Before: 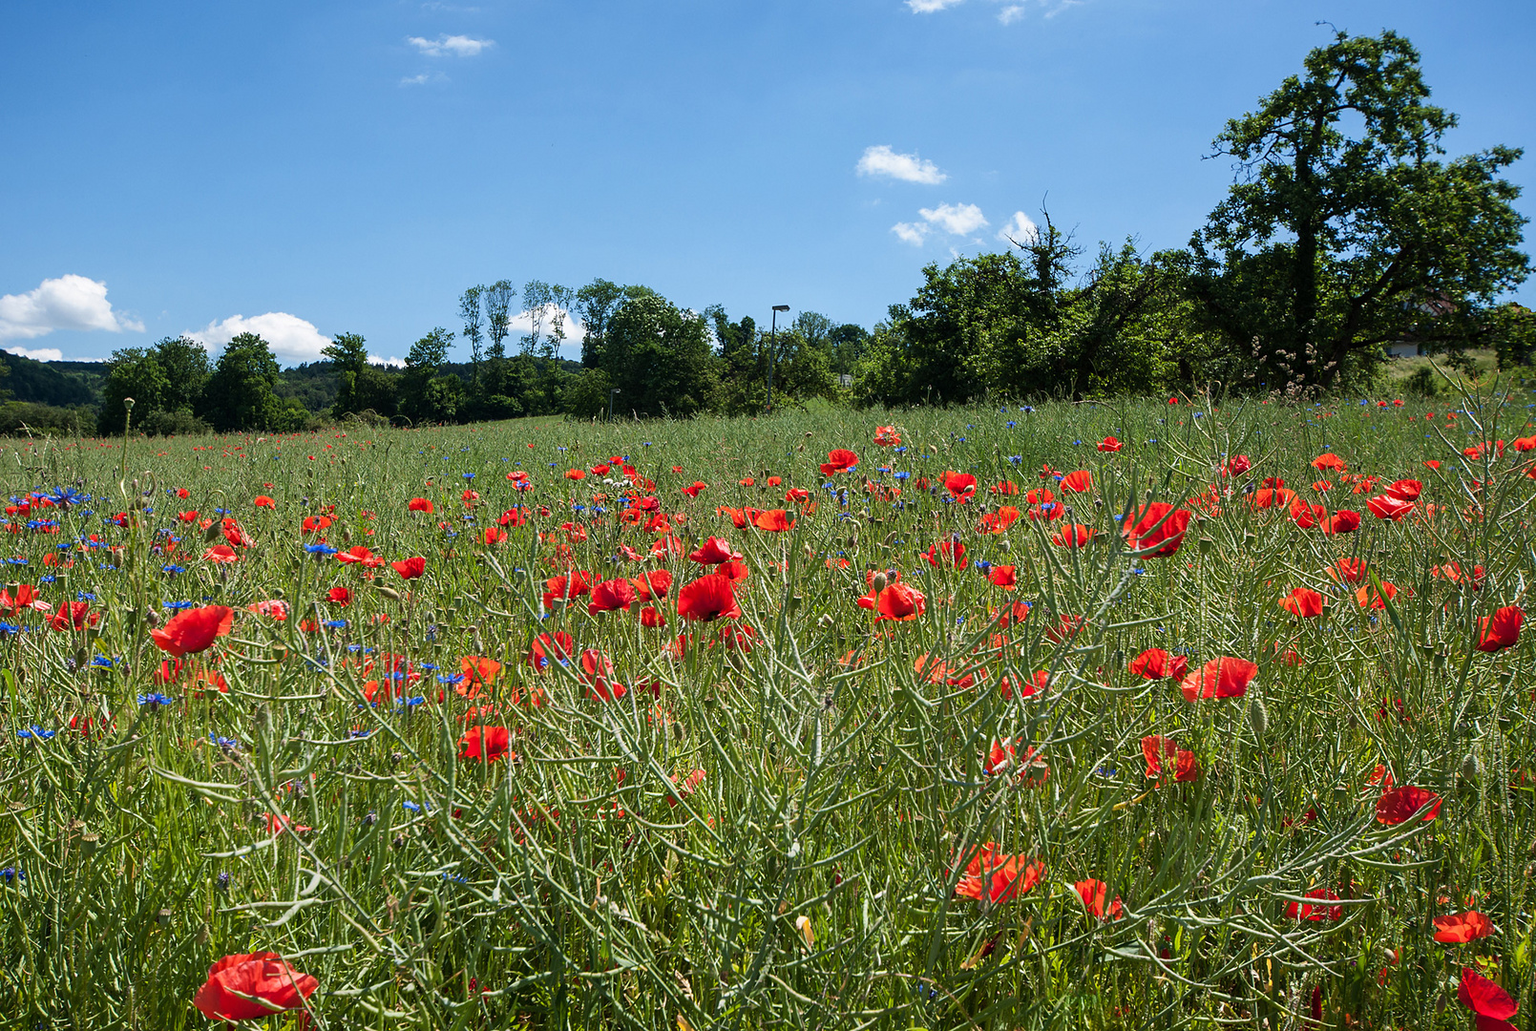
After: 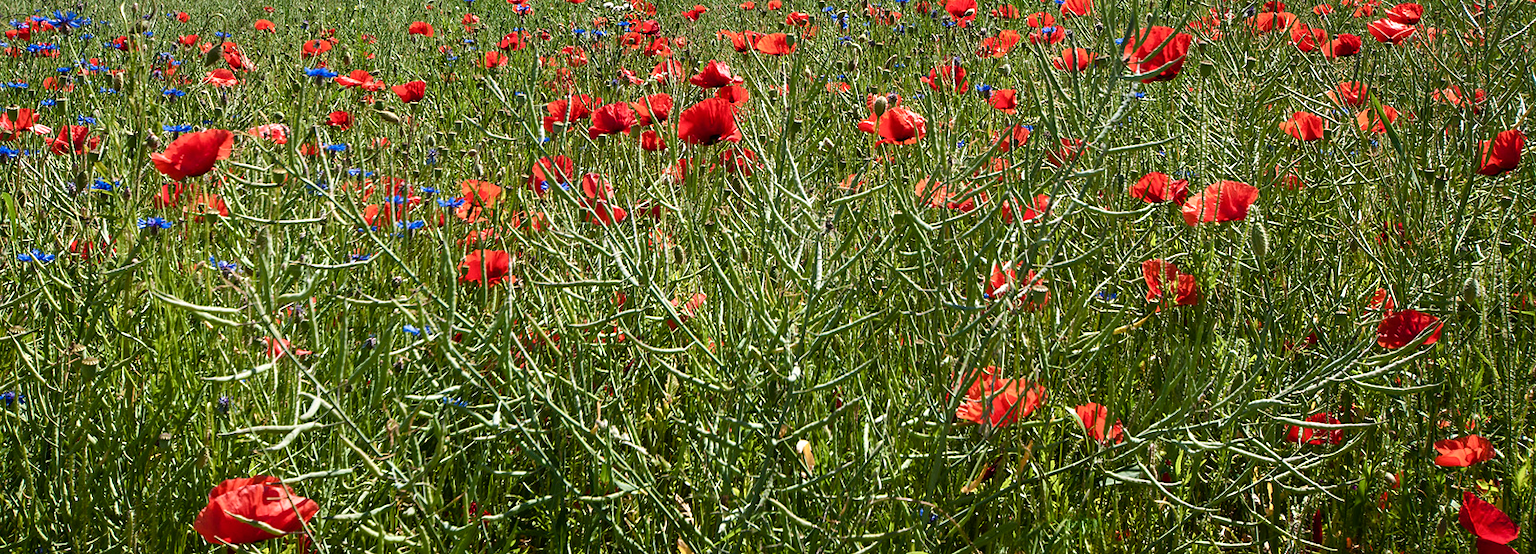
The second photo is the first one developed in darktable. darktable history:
crop and rotate: top 46.237%
color balance rgb: shadows lift › luminance -20%, power › hue 72.24°, highlights gain › luminance 15%, global offset › hue 171.6°, perceptual saturation grading › highlights -30%, perceptual saturation grading › shadows 20%, global vibrance 30%, contrast 10%
